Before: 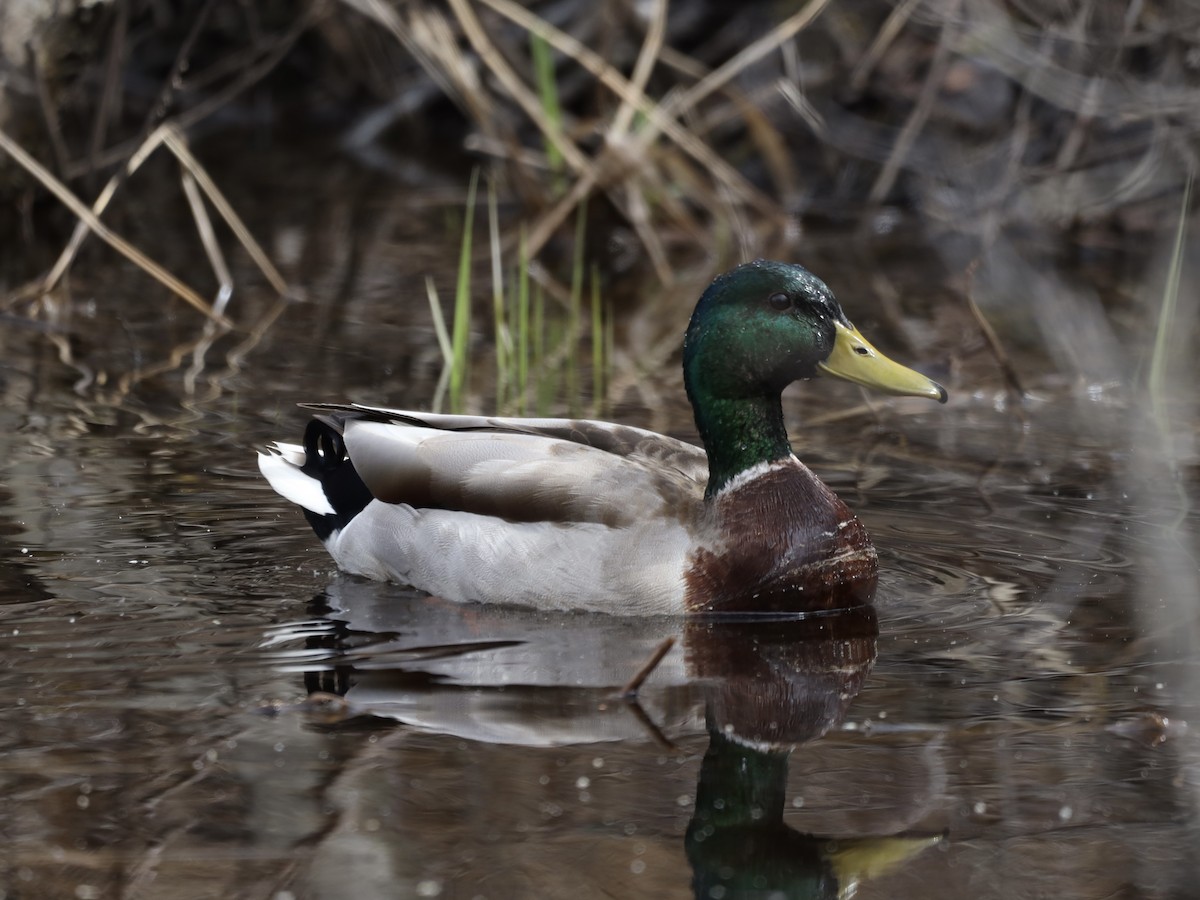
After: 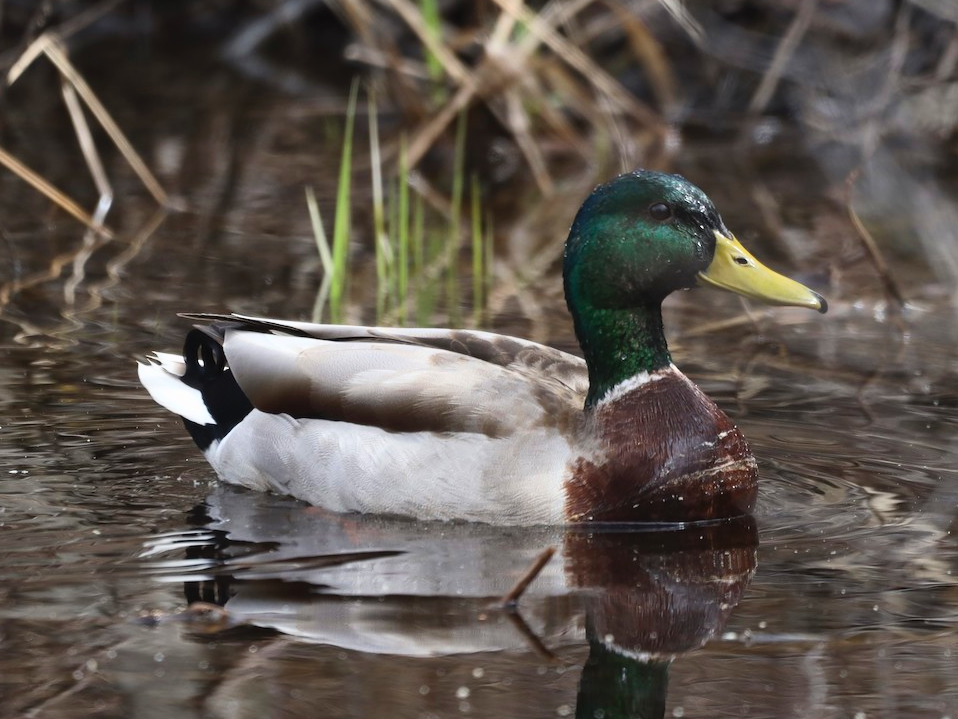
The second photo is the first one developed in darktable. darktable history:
contrast brightness saturation: contrast 0.2, brightness 0.15, saturation 0.14
crop and rotate: left 10.071%, top 10.071%, right 10.02%, bottom 10.02%
local contrast: mode bilateral grid, contrast 100, coarseness 100, detail 91%, midtone range 0.2
